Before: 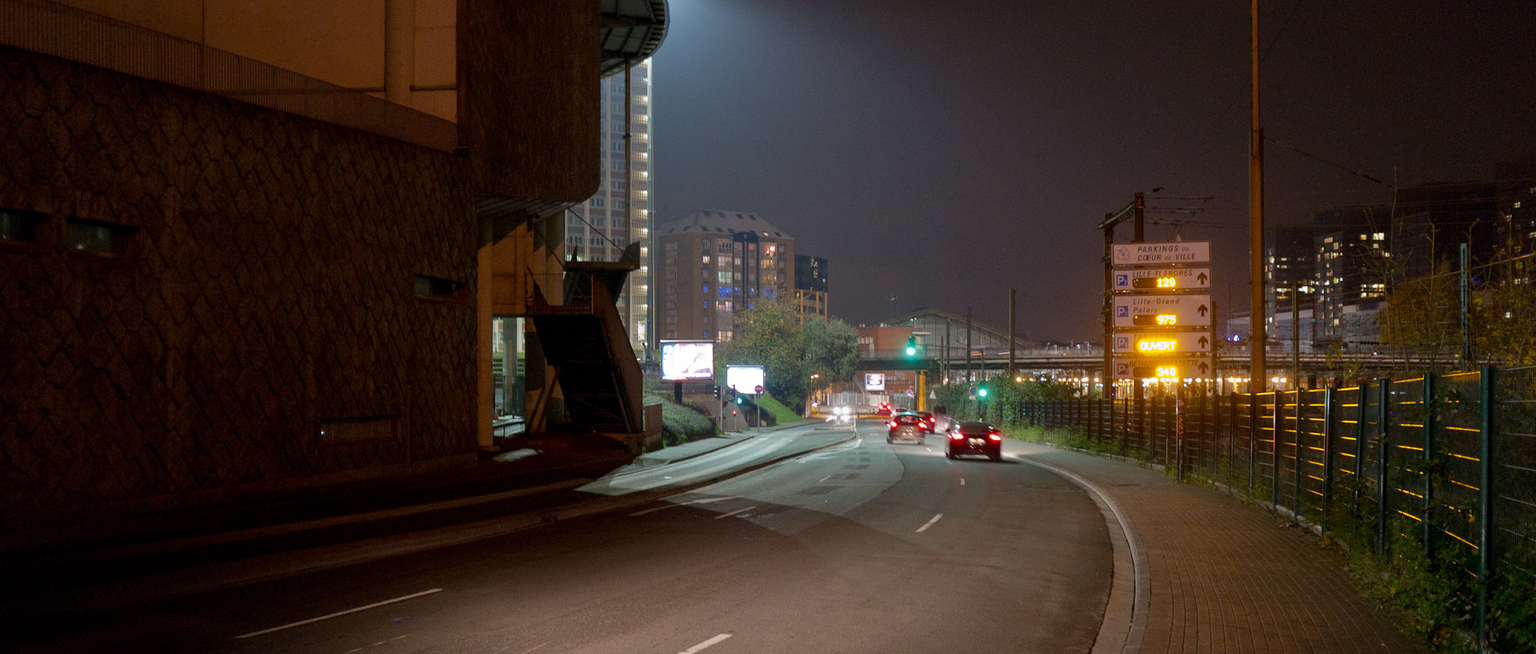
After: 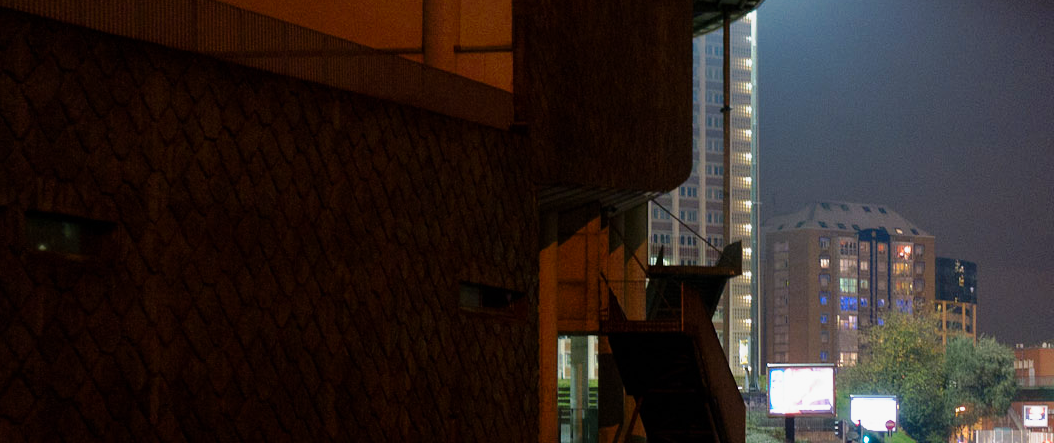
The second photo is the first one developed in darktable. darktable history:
crop and rotate: left 3.042%, top 7.518%, right 42.057%, bottom 38.217%
color balance rgb: power › hue 71.23°, perceptual saturation grading › global saturation 0.895%, global vibrance 20%
tone curve: curves: ch0 [(0, 0) (0.105, 0.068) (0.195, 0.162) (0.283, 0.283) (0.384, 0.404) (0.485, 0.531) (0.638, 0.681) (0.795, 0.879) (1, 0.977)]; ch1 [(0, 0) (0.161, 0.092) (0.35, 0.33) (0.379, 0.401) (0.456, 0.469) (0.504, 0.501) (0.512, 0.523) (0.58, 0.597) (0.635, 0.646) (1, 1)]; ch2 [(0, 0) (0.371, 0.362) (0.437, 0.437) (0.5, 0.5) (0.53, 0.523) (0.56, 0.58) (0.622, 0.606) (1, 1)], preserve colors none
